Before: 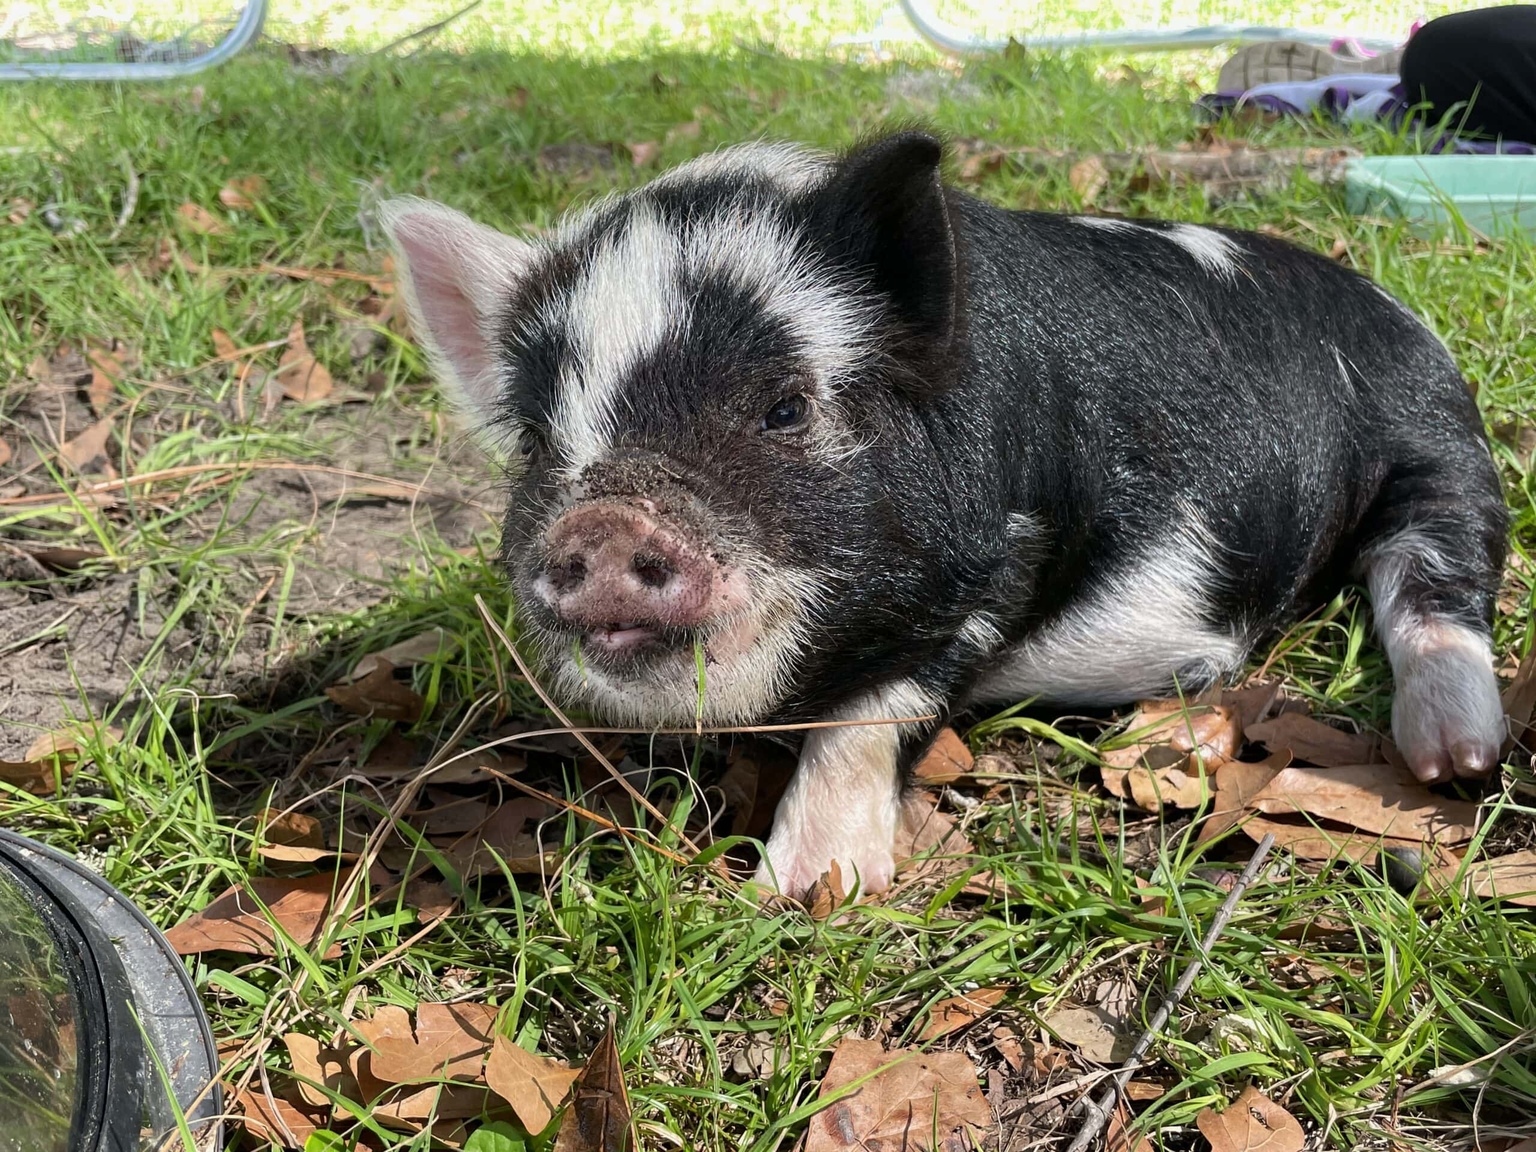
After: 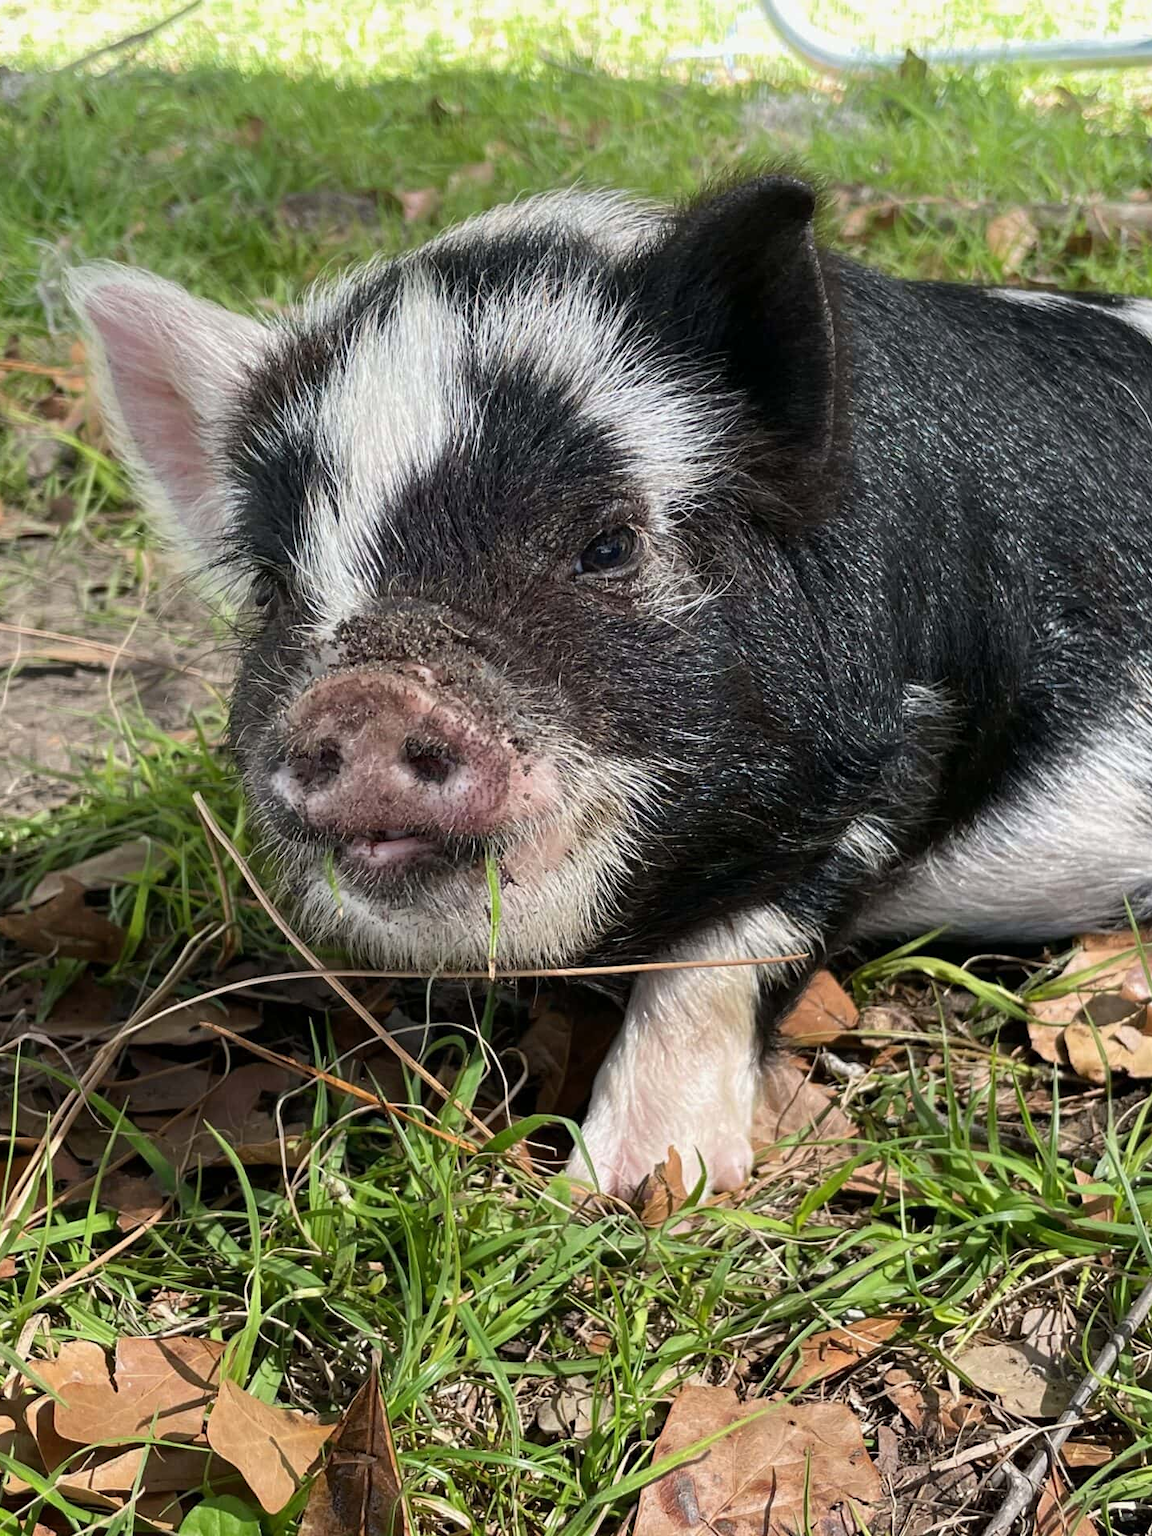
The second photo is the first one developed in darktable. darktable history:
crop: left 21.496%, right 22.254%
tone equalizer: on, module defaults
